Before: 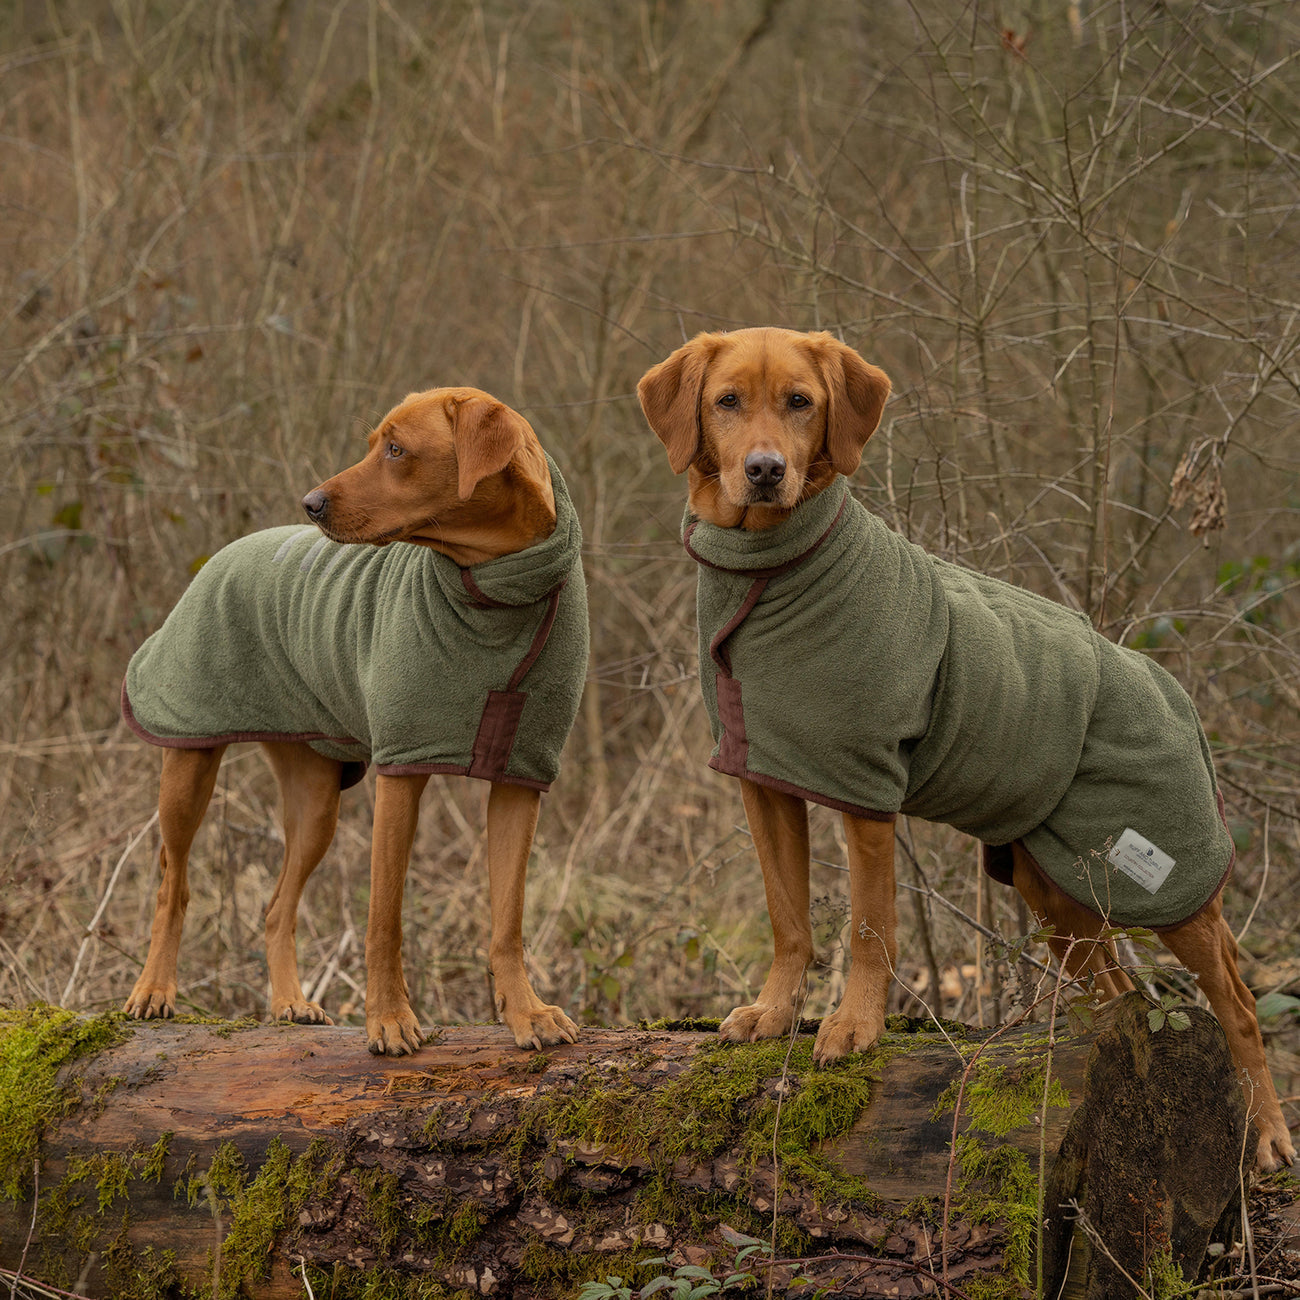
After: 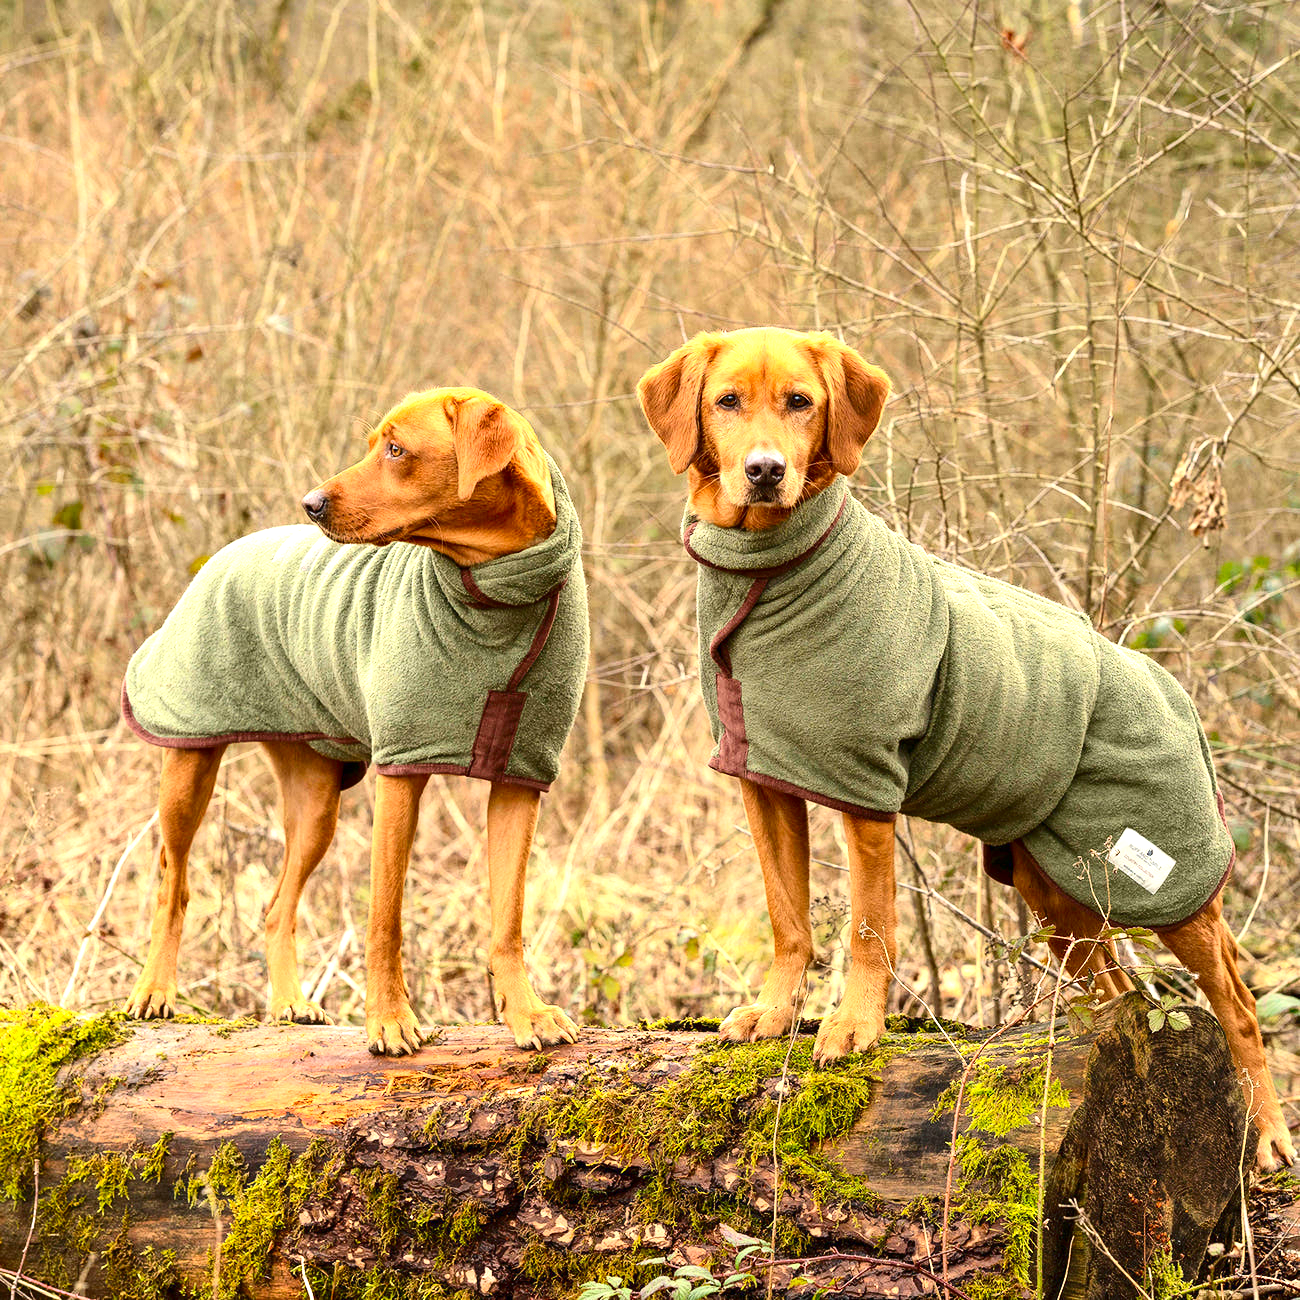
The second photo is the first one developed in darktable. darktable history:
contrast brightness saturation: contrast 0.209, brightness -0.102, saturation 0.211
exposure: black level correction 0, exposure 1.986 EV, compensate exposure bias true, compensate highlight preservation false
